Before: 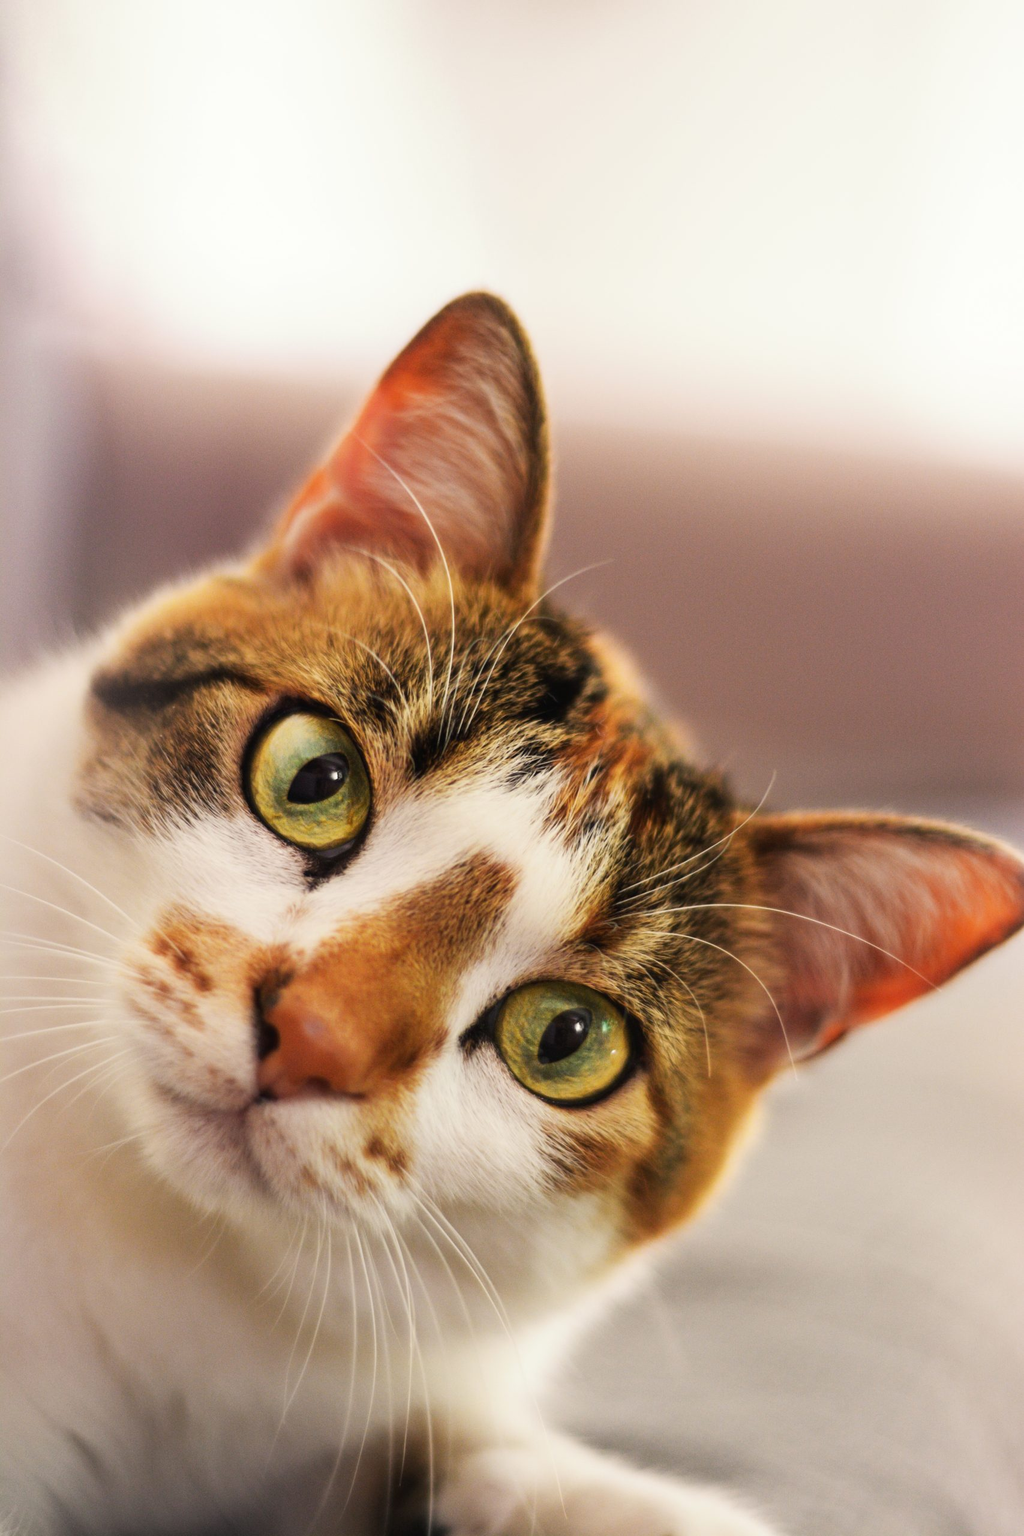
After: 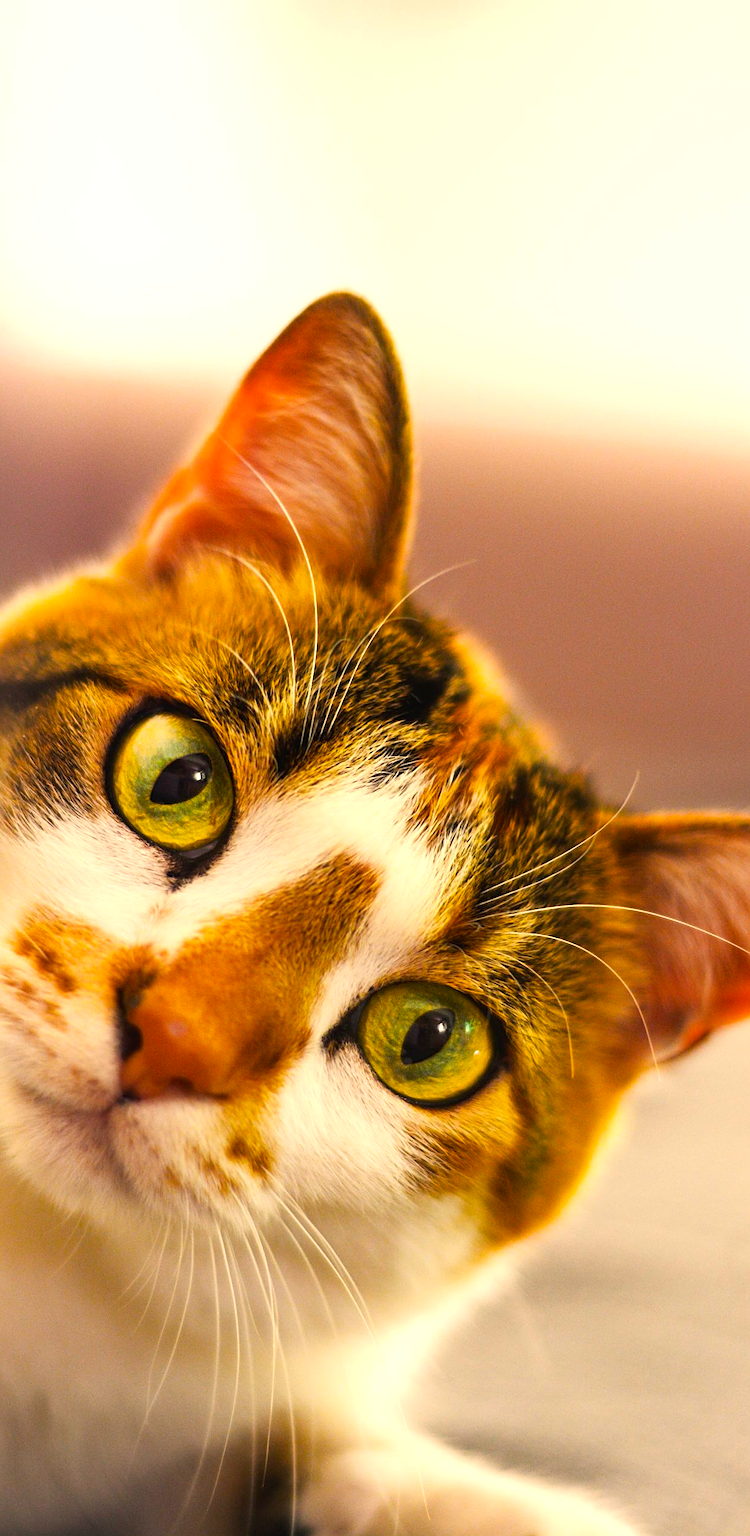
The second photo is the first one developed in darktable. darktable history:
sharpen: on, module defaults
color balance rgb: perceptual saturation grading › global saturation 36%, perceptual brilliance grading › global brilliance 10%, global vibrance 20%
crop: left 13.443%, right 13.31%
white balance: red 1.045, blue 0.932
